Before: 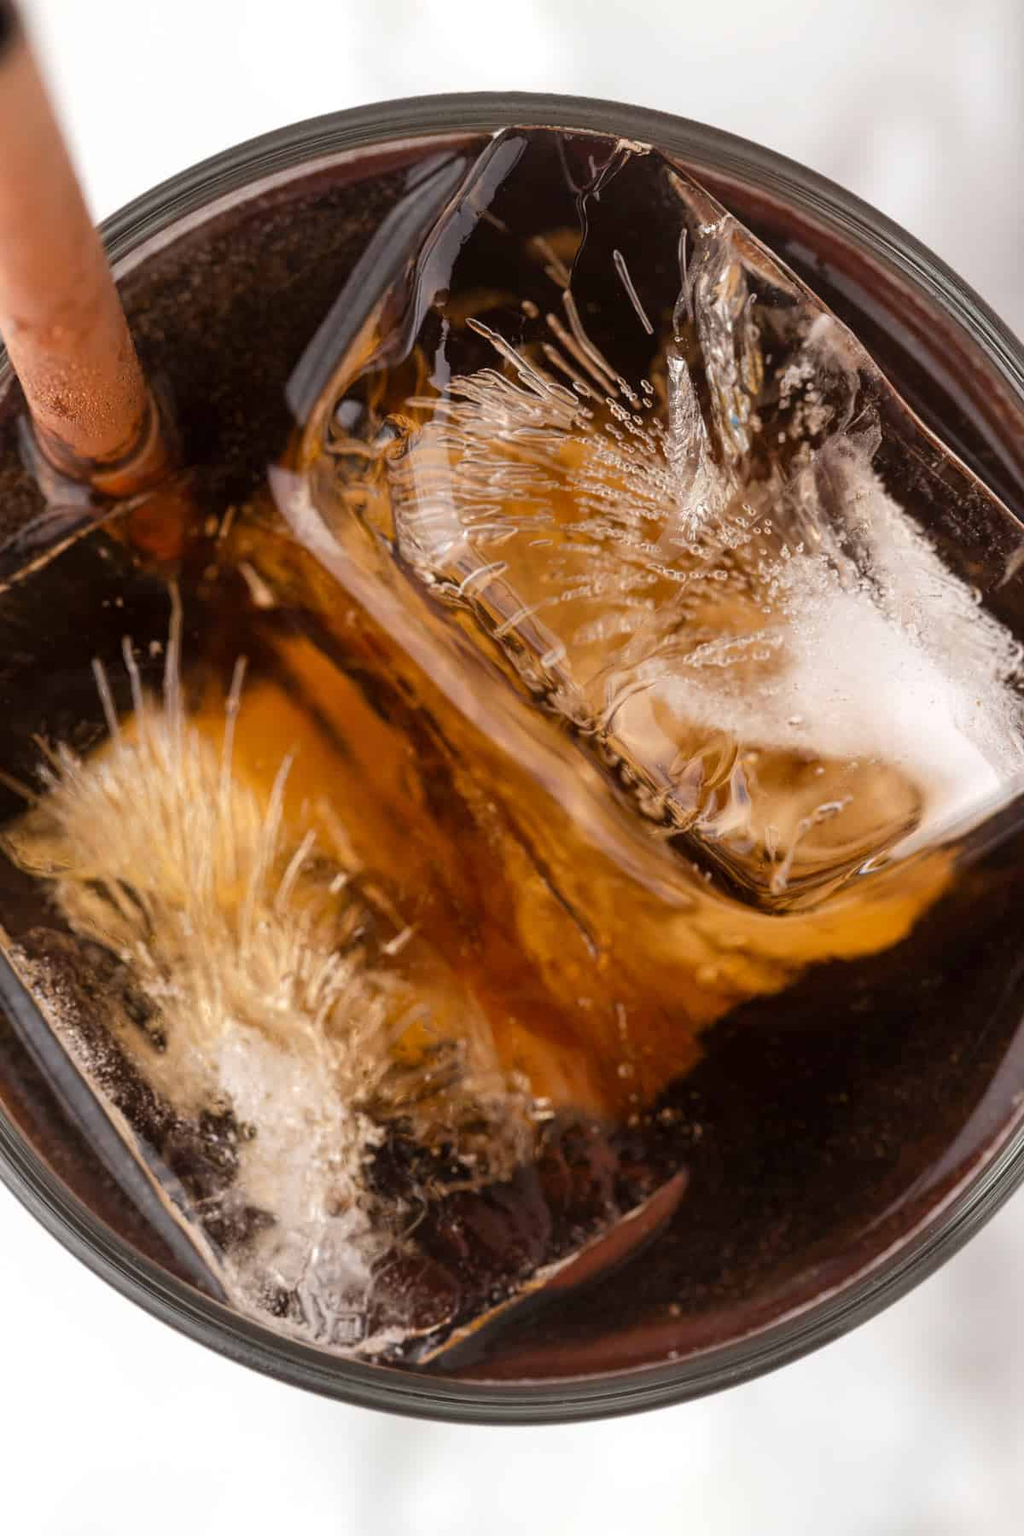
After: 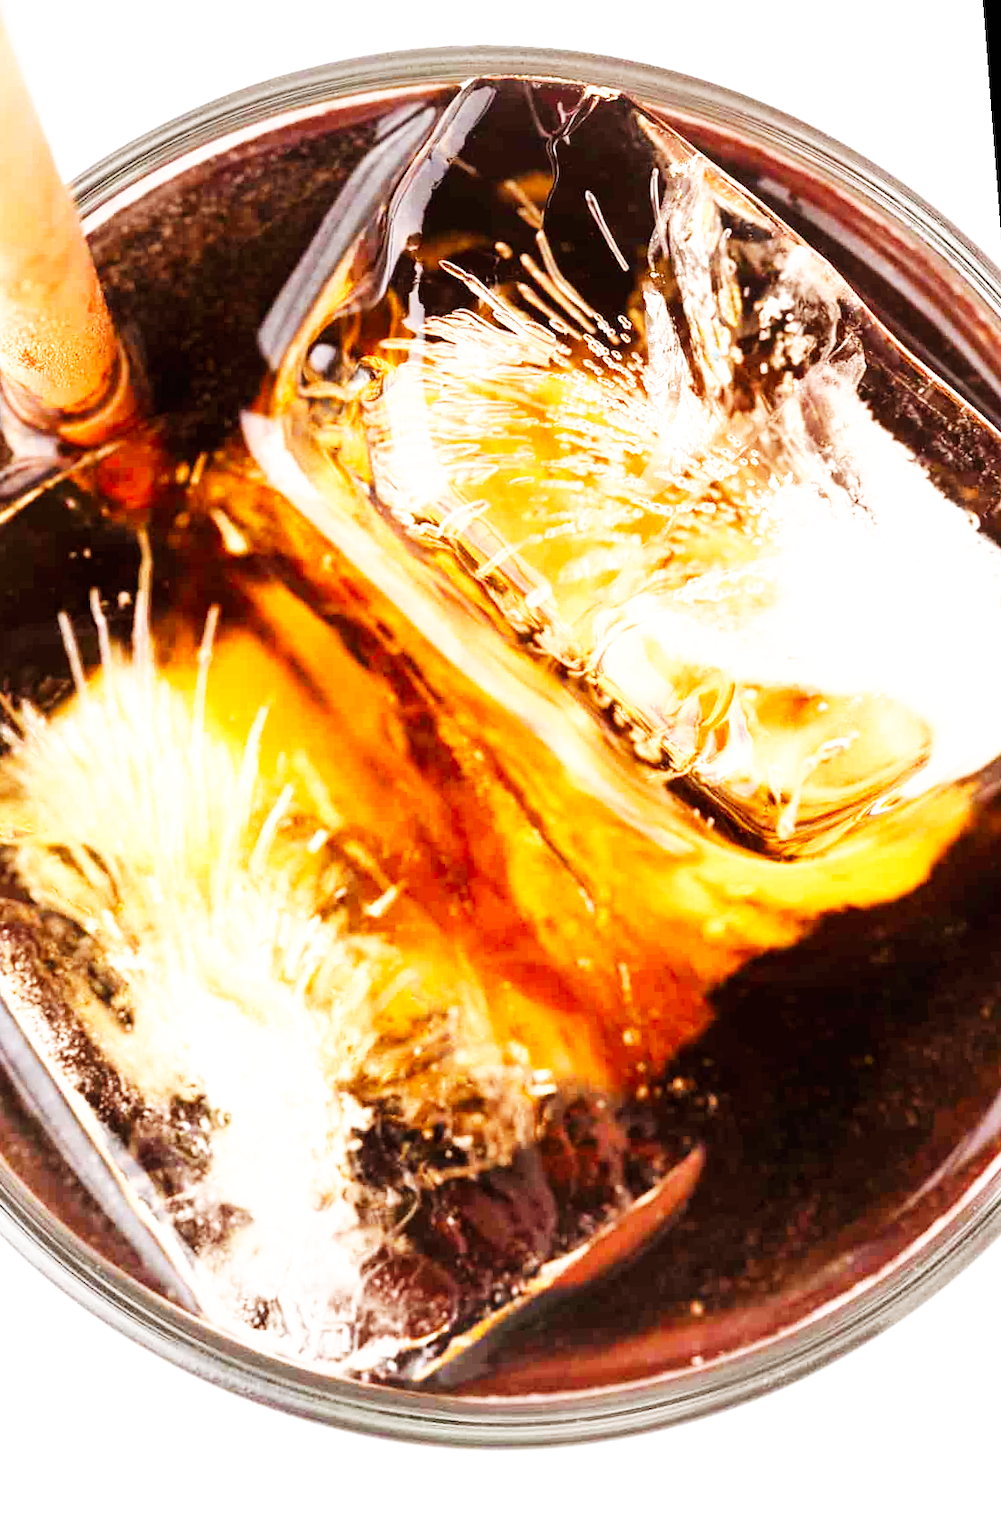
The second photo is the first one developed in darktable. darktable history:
base curve: curves: ch0 [(0, 0) (0.007, 0.004) (0.027, 0.03) (0.046, 0.07) (0.207, 0.54) (0.442, 0.872) (0.673, 0.972) (1, 1)], preserve colors none
rotate and perspective: rotation -1.68°, lens shift (vertical) -0.146, crop left 0.049, crop right 0.912, crop top 0.032, crop bottom 0.96
exposure: exposure 1 EV, compensate highlight preservation false
